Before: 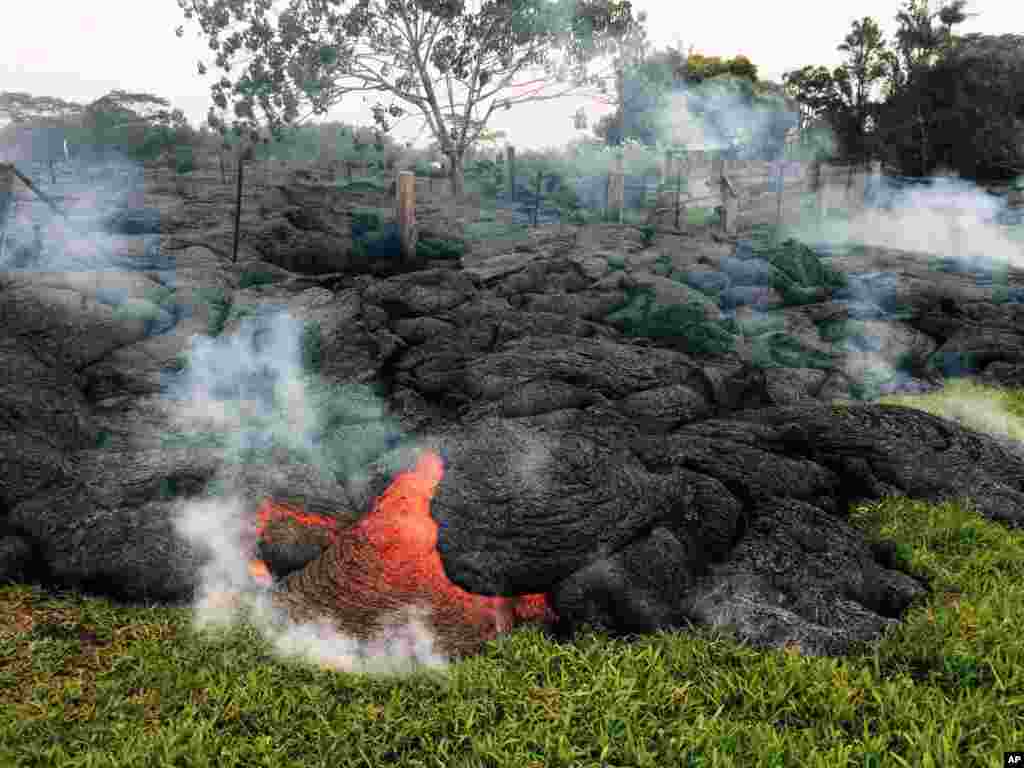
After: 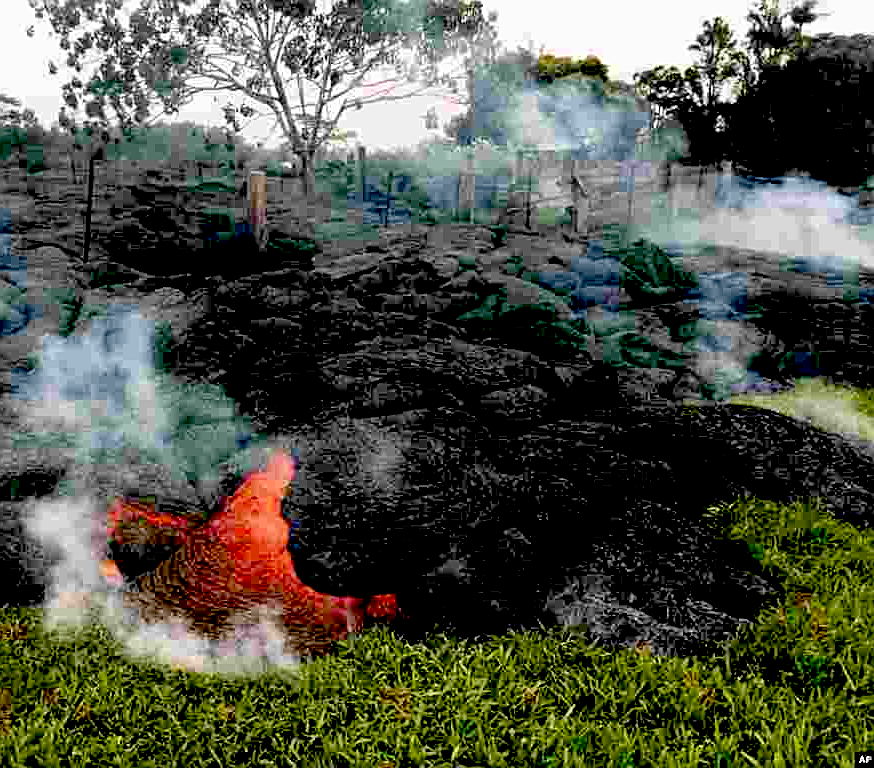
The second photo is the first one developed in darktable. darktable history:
sharpen: on, module defaults
crop and rotate: left 14.59%
exposure: black level correction 0.048, exposure 0.013 EV, compensate highlight preservation false
